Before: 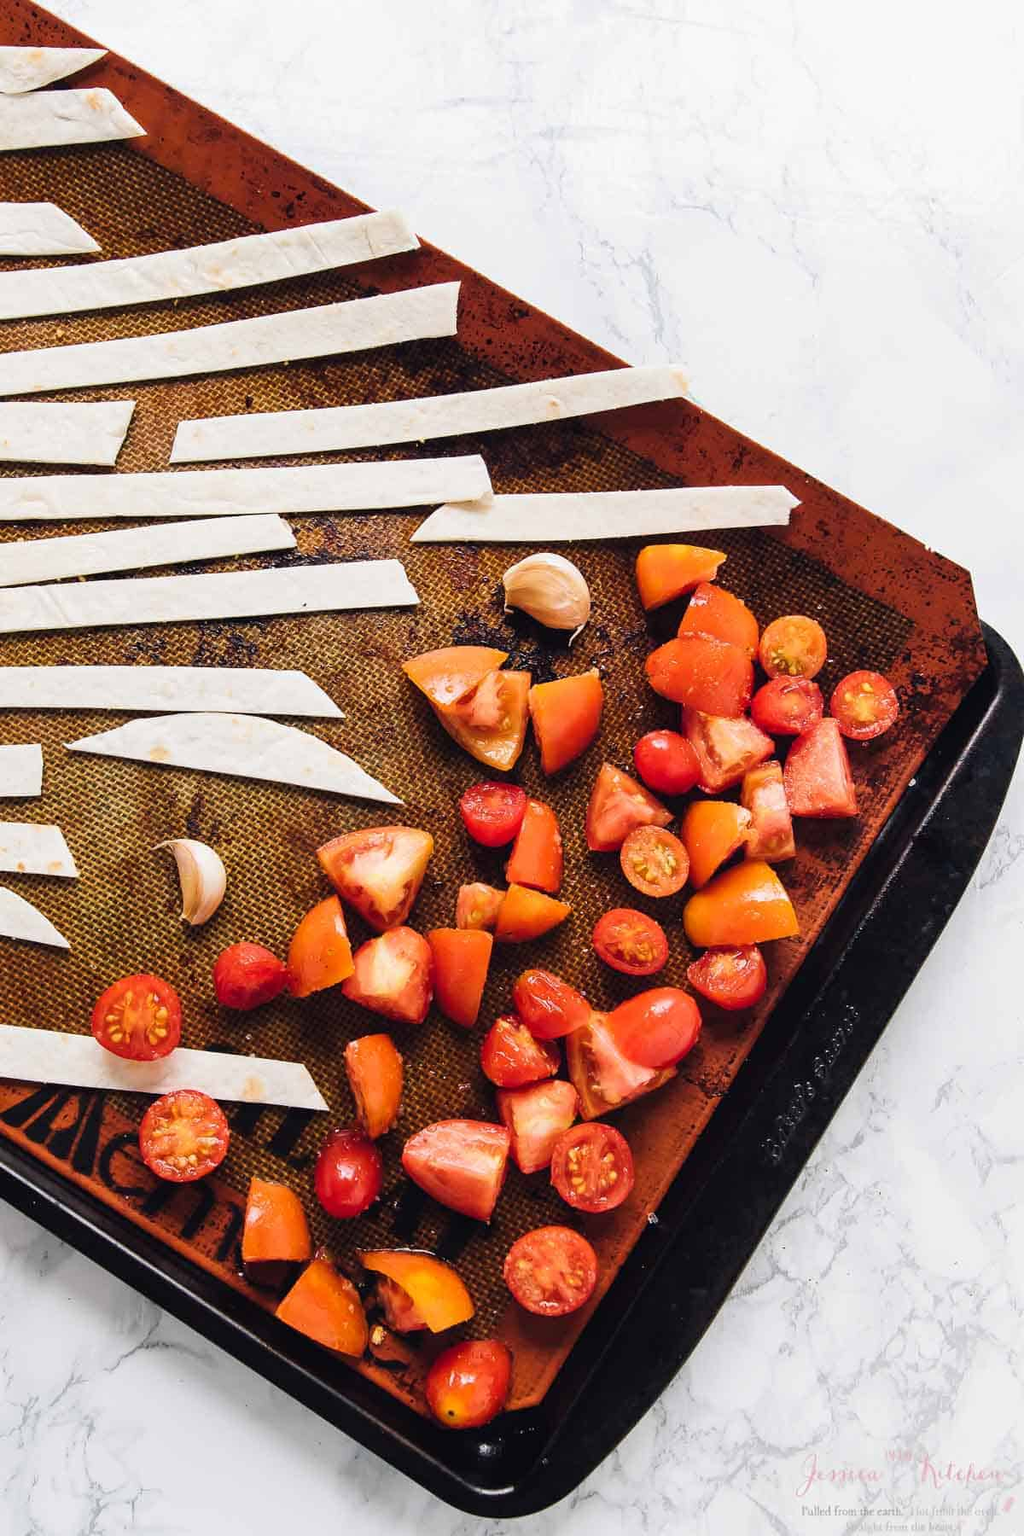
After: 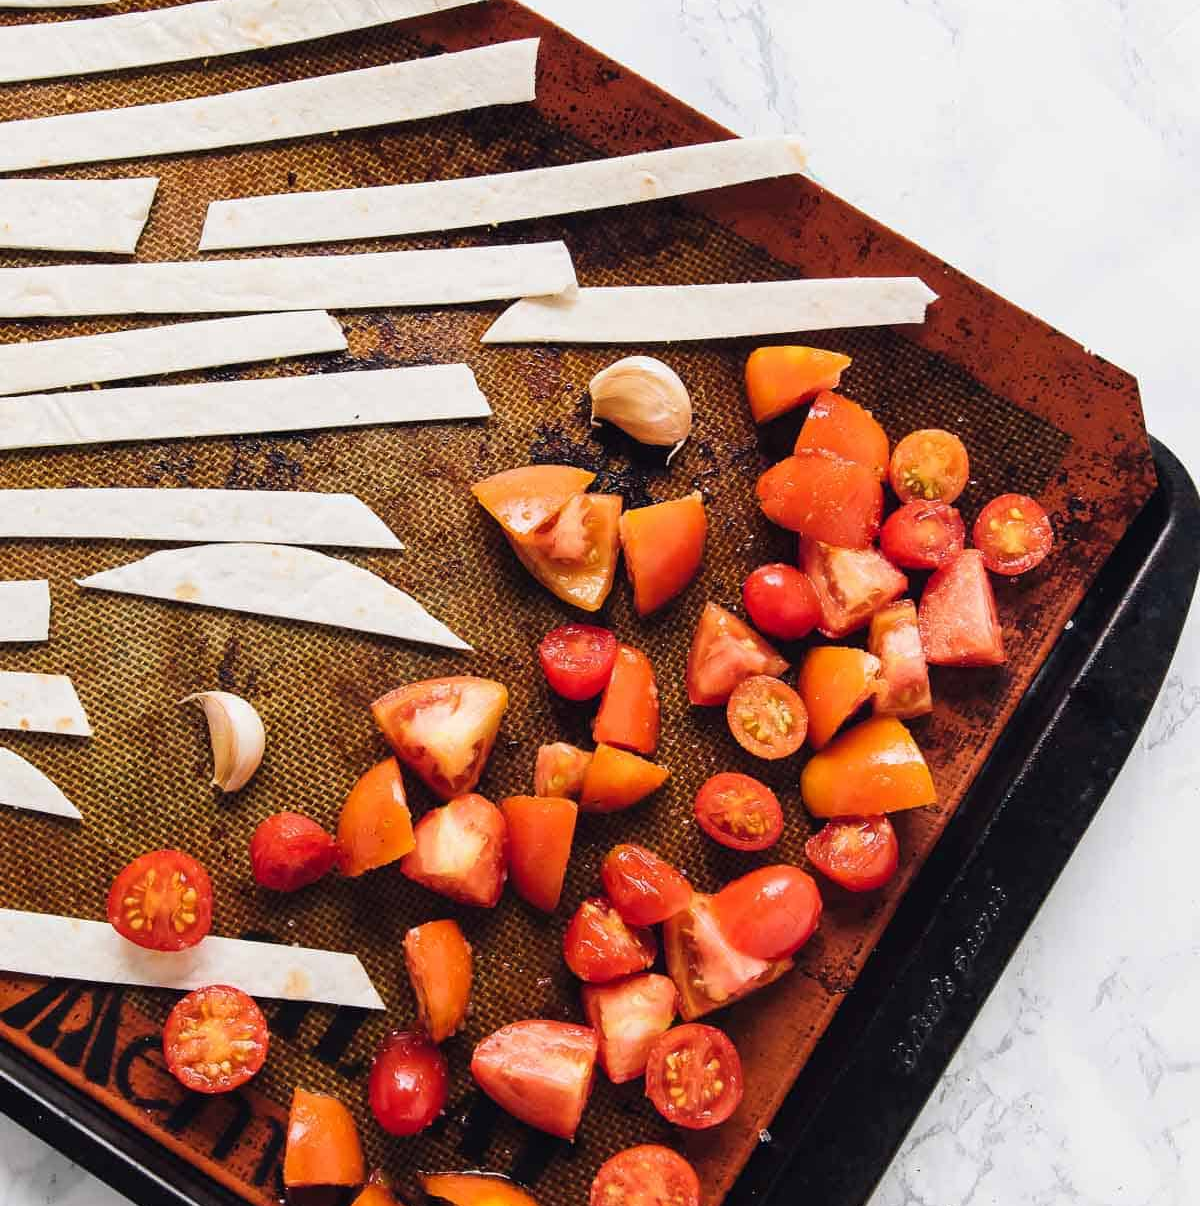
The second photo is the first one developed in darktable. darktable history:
crop: top 16.244%, bottom 16.752%
